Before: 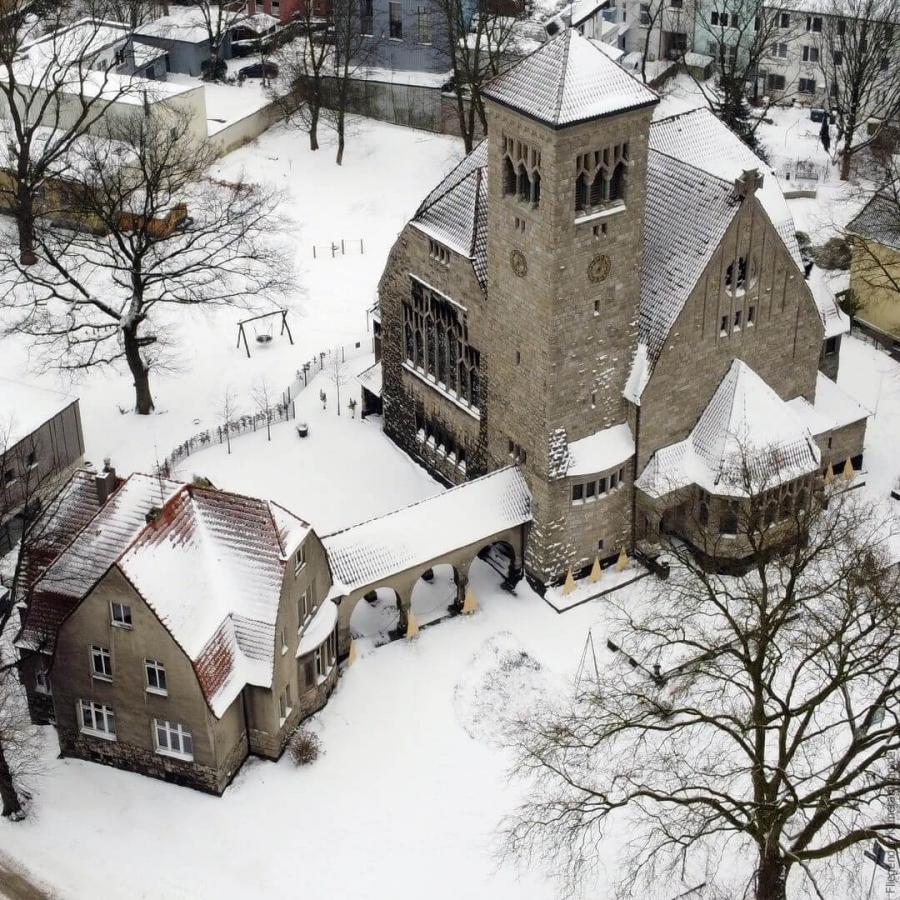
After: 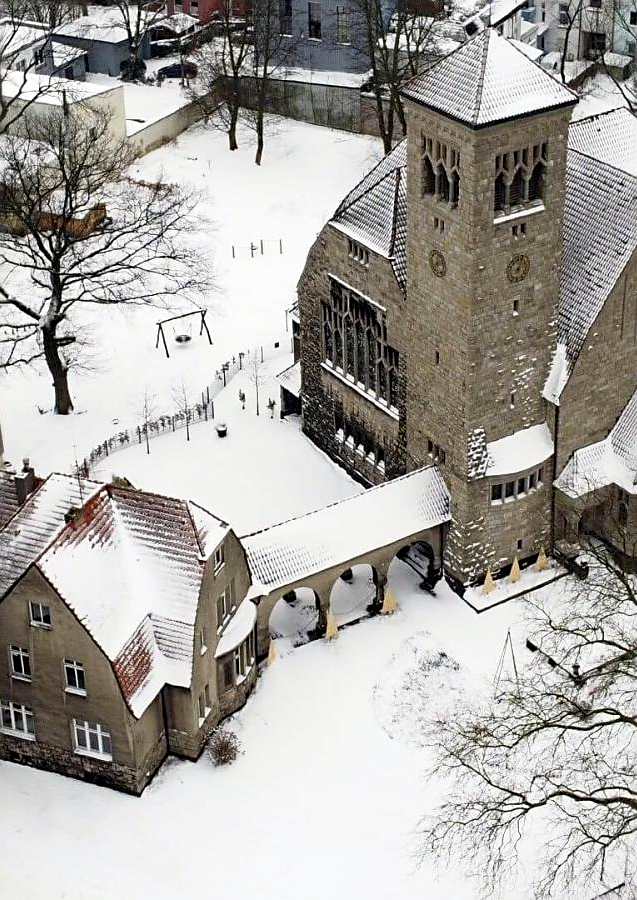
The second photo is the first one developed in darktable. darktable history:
shadows and highlights: shadows 0, highlights 40
sharpen: on, module defaults
tone equalizer: -8 EV 0.06 EV, smoothing diameter 25%, edges refinement/feathering 10, preserve details guided filter
crop and rotate: left 9.061%, right 20.142%
haze removal: compatibility mode true, adaptive false
